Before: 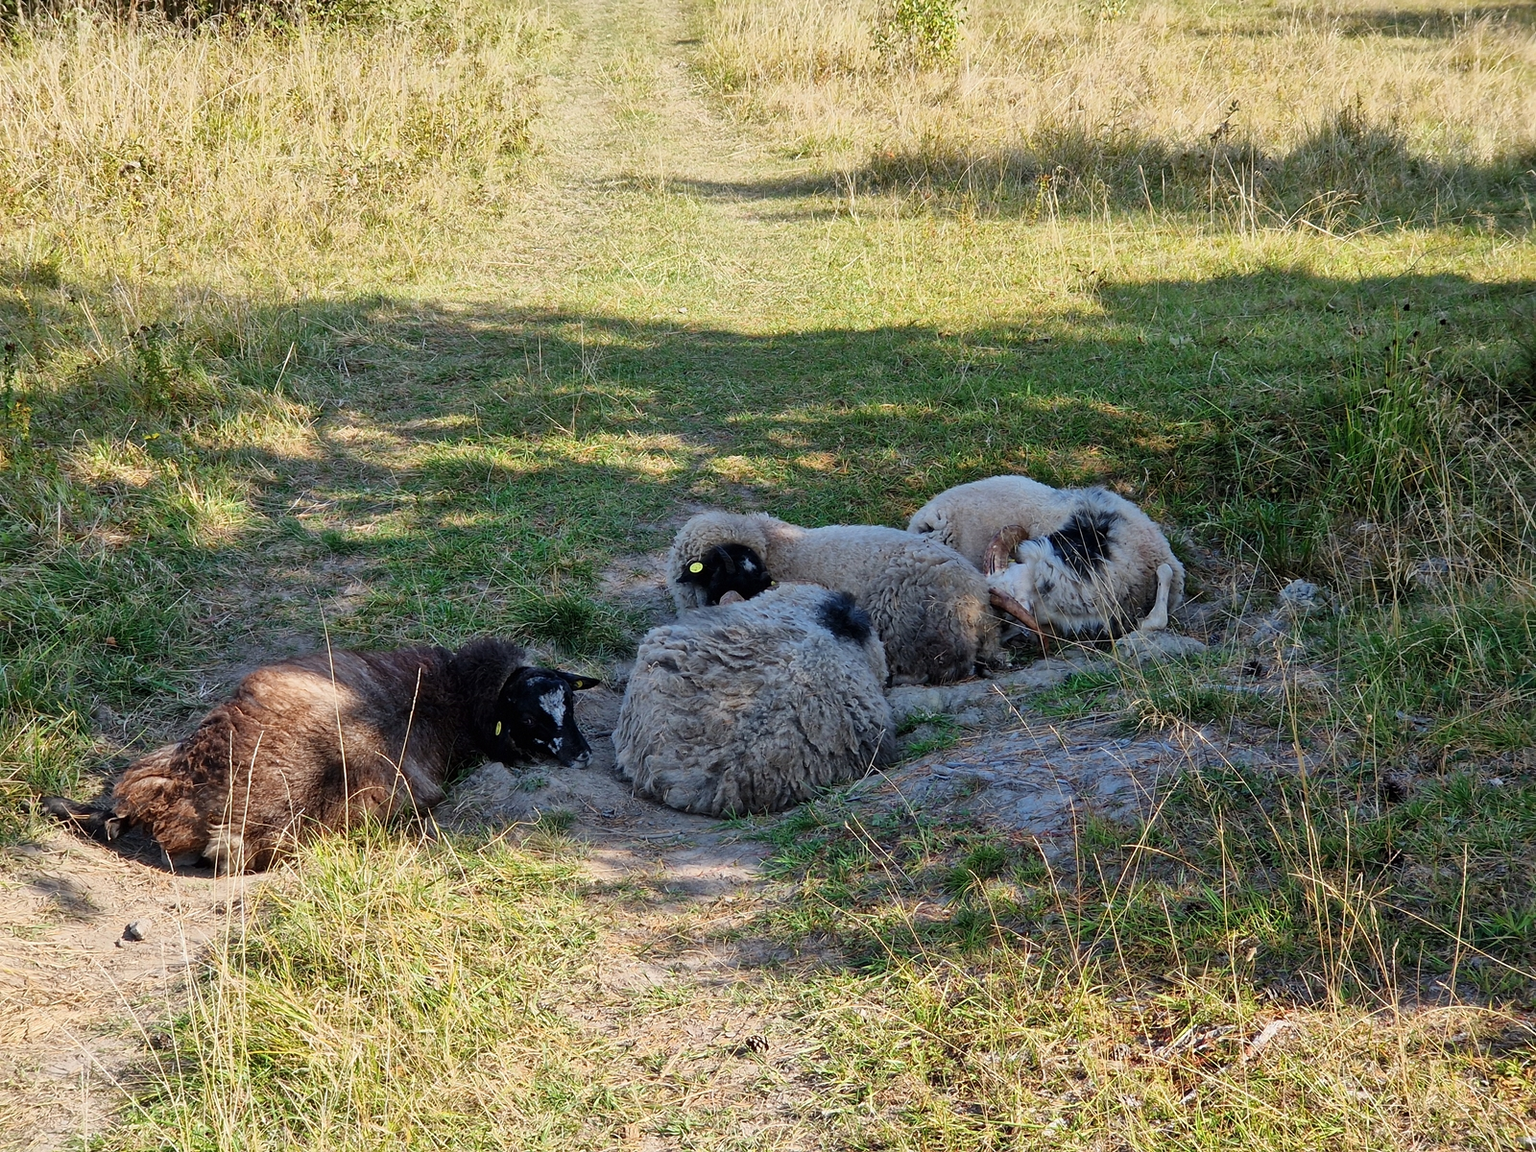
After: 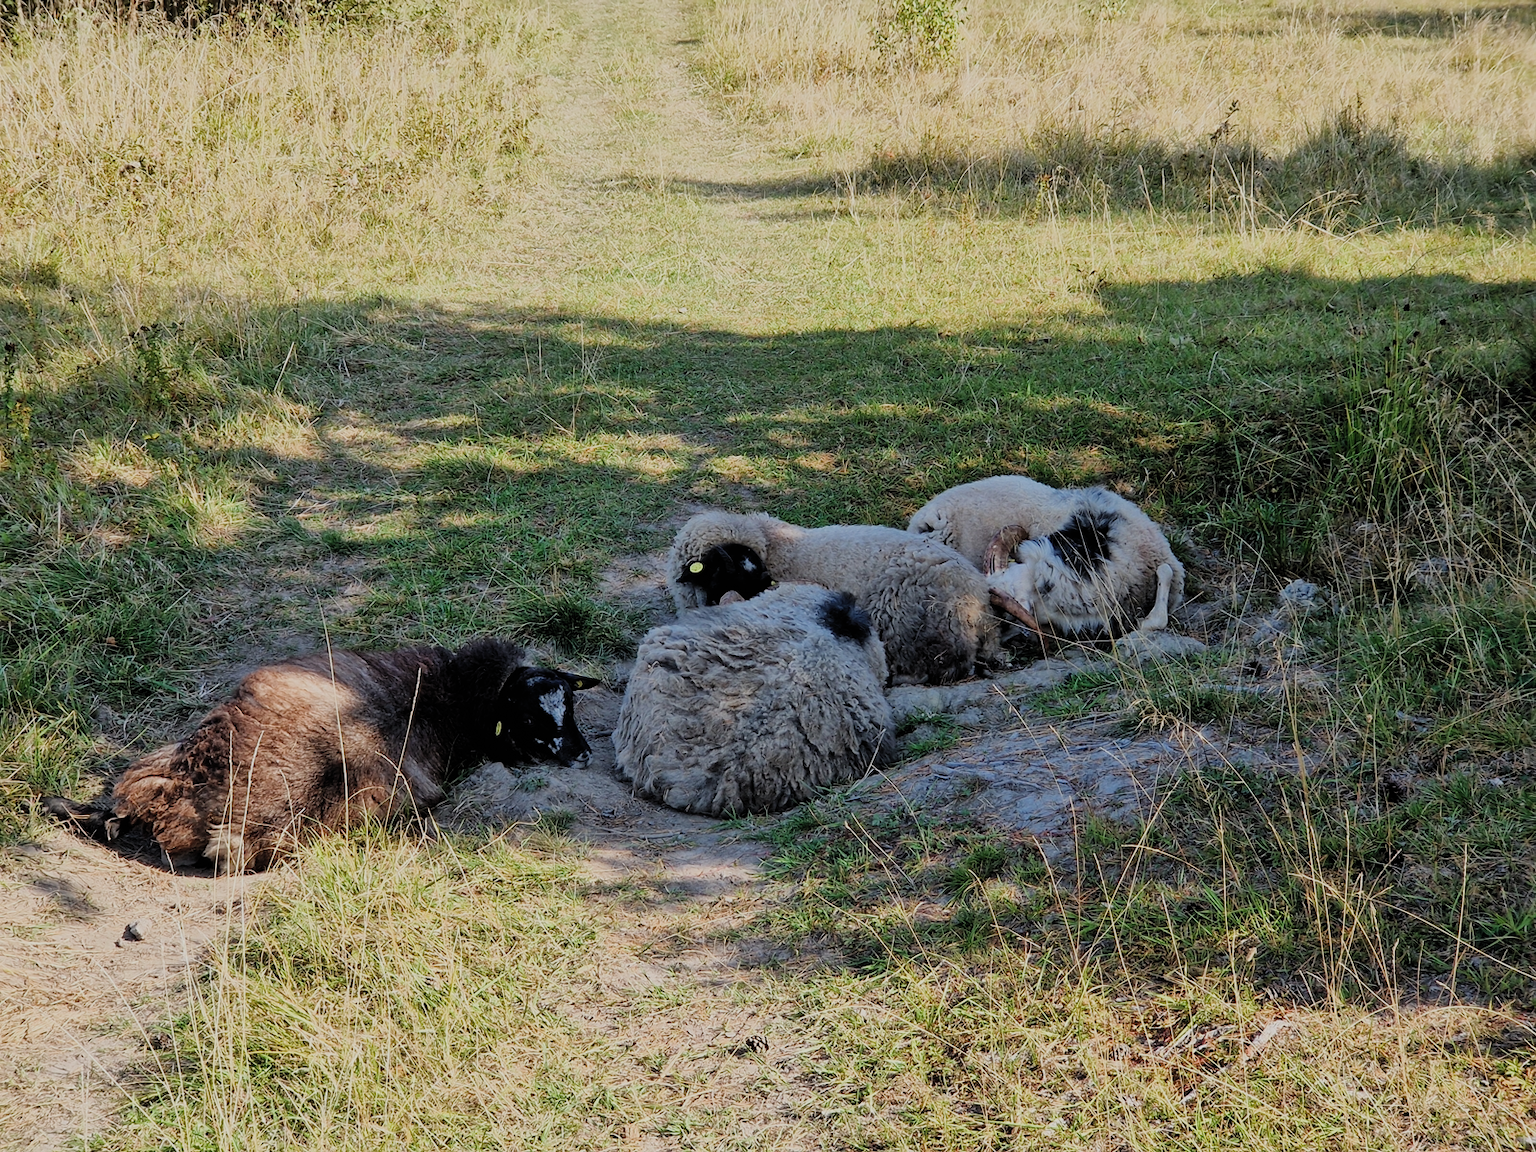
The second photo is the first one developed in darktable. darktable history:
filmic rgb: black relative exposure -7.65 EV, white relative exposure 4.56 EV, hardness 3.61, contrast 0.987, add noise in highlights 0.1, color science v4 (2020), type of noise poissonian
